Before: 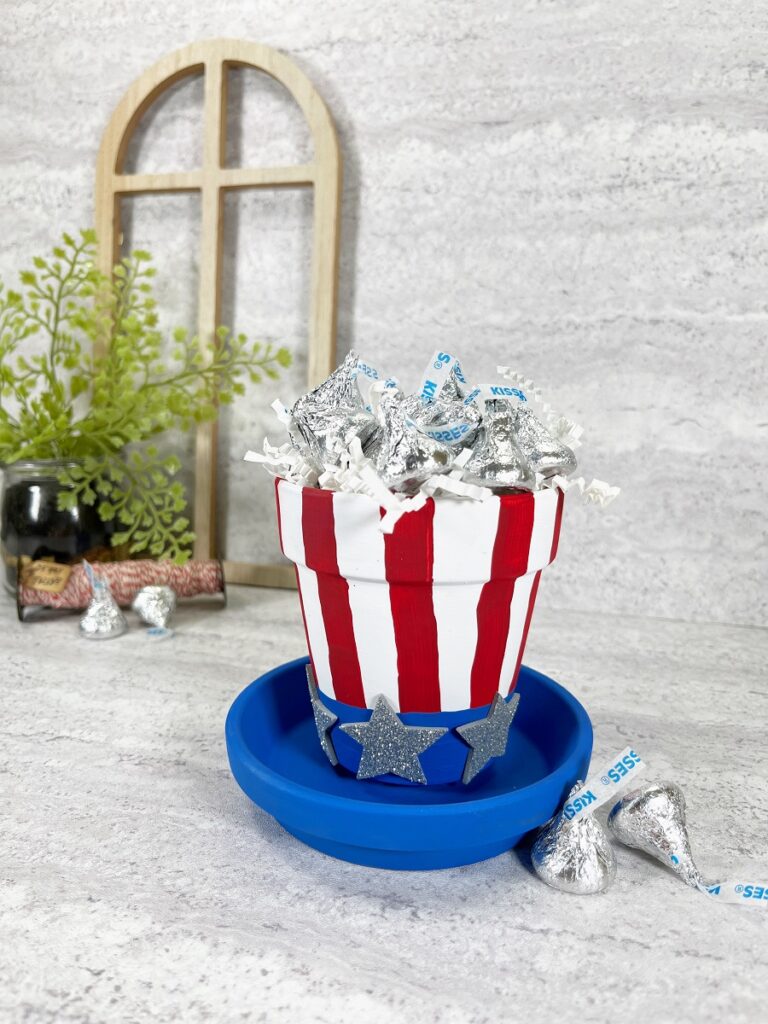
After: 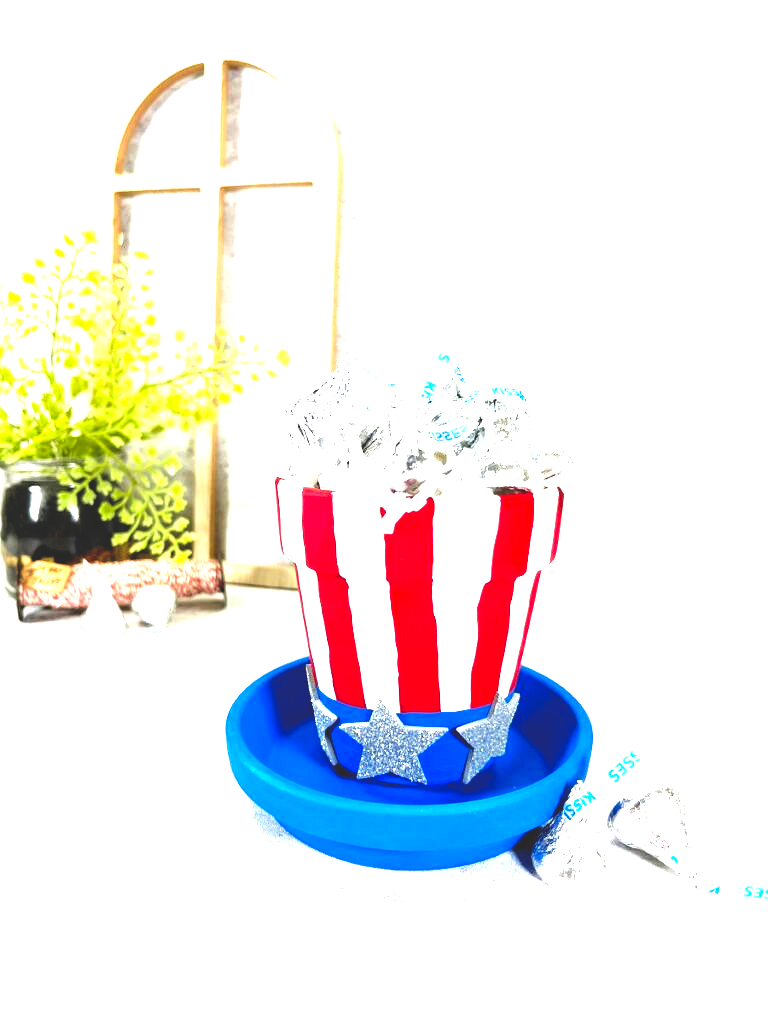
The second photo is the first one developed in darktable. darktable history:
tone equalizer: -7 EV 0.13 EV, smoothing diameter 25%, edges refinement/feathering 10, preserve details guided filter
exposure: black level correction 0, exposure 2.088 EV, compensate exposure bias true, compensate highlight preservation false
base curve: curves: ch0 [(0, 0.02) (0.083, 0.036) (1, 1)], preserve colors none
